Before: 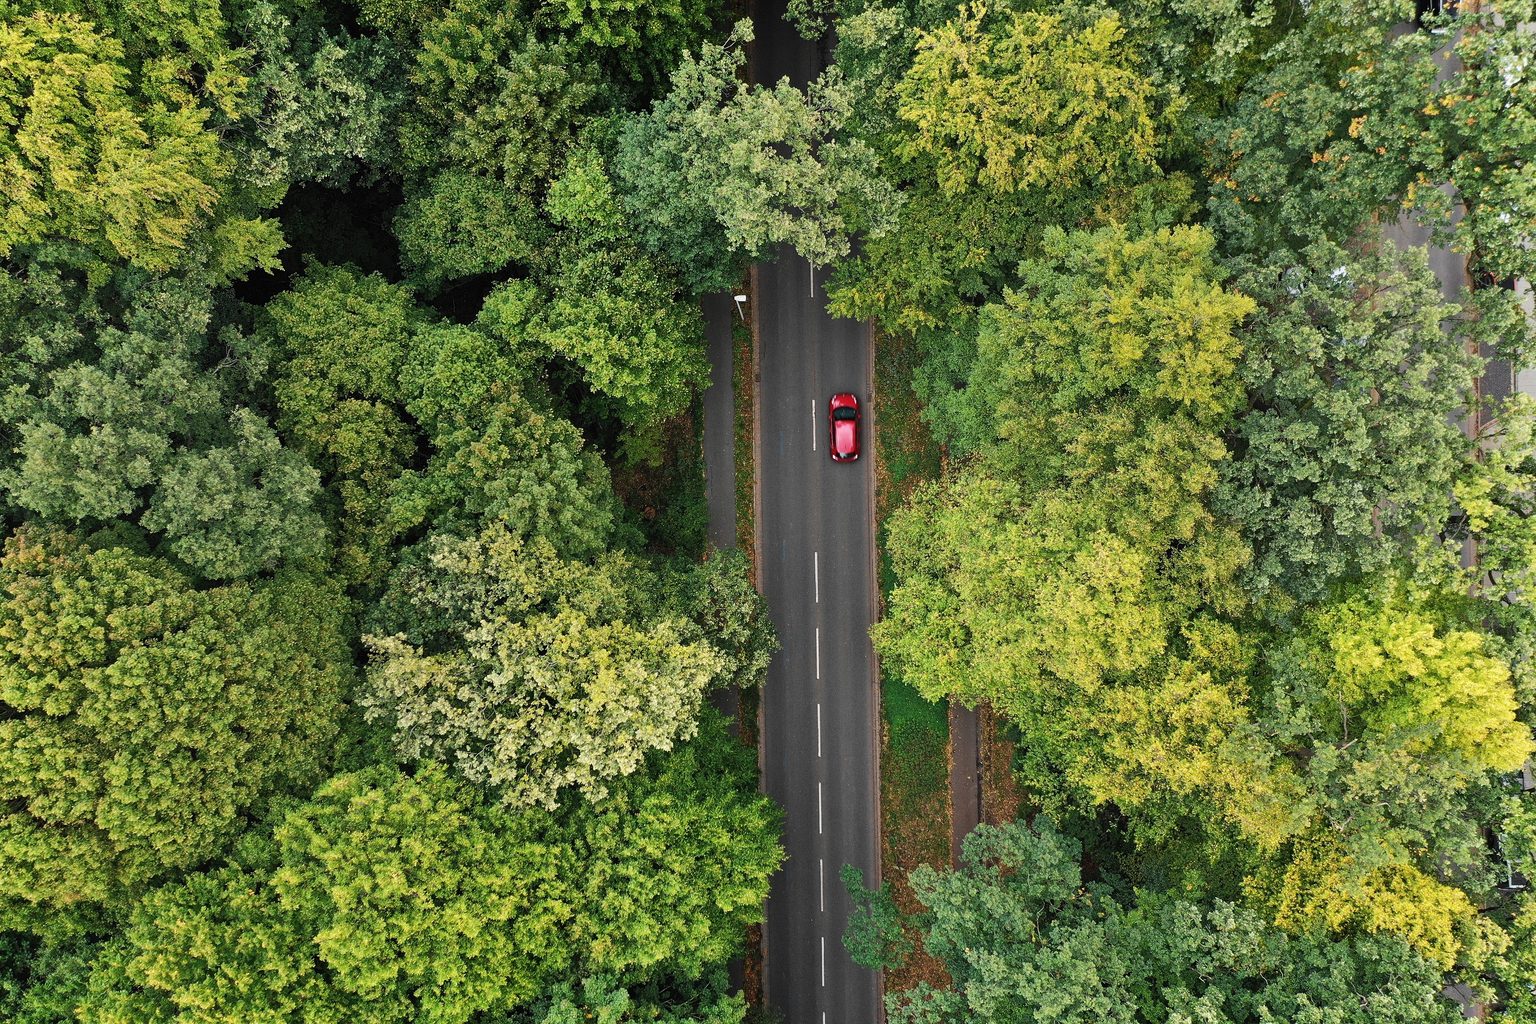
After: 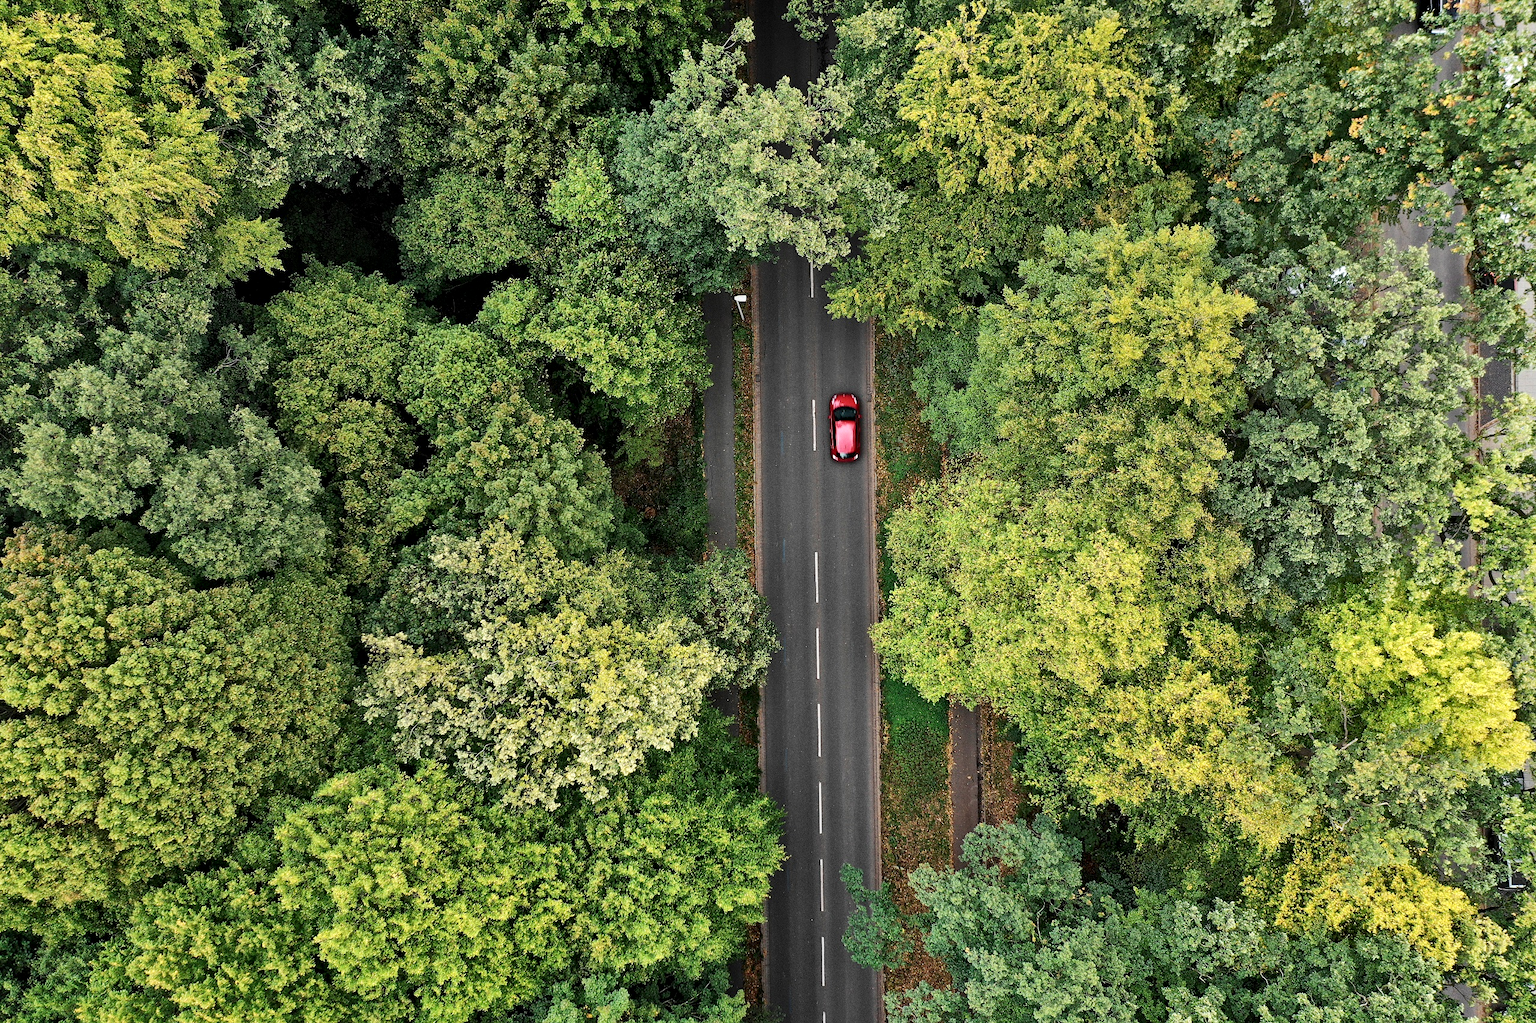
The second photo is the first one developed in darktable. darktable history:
local contrast: mode bilateral grid, contrast 25, coarseness 60, detail 151%, midtone range 0.2
base curve: curves: ch0 [(0, 0) (0.283, 0.295) (1, 1)], preserve colors none
